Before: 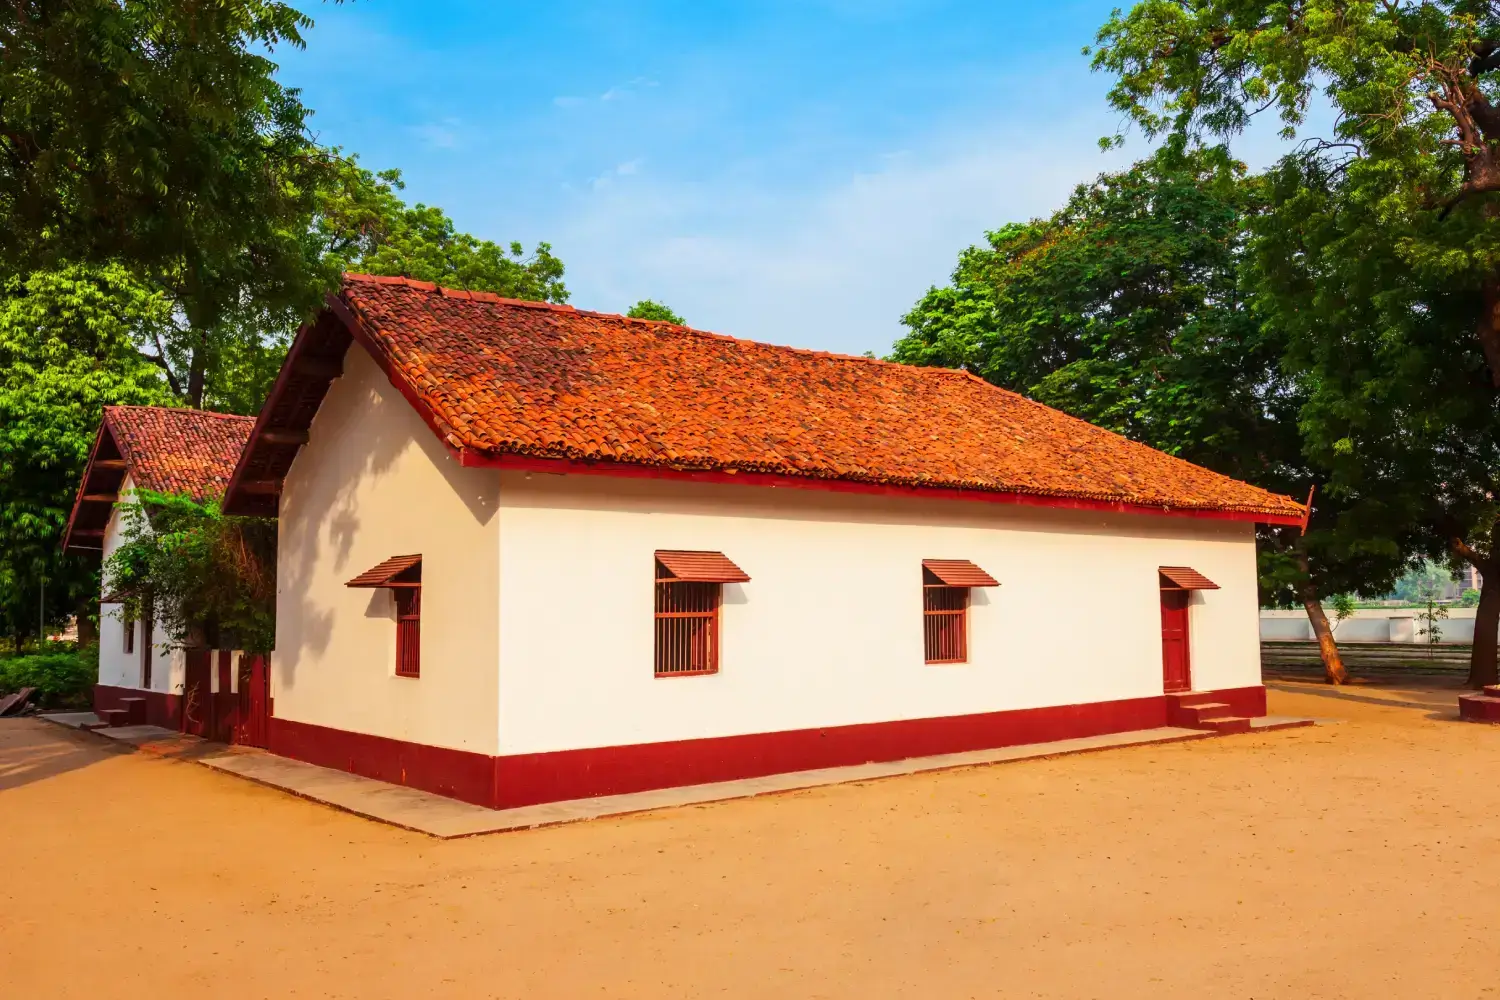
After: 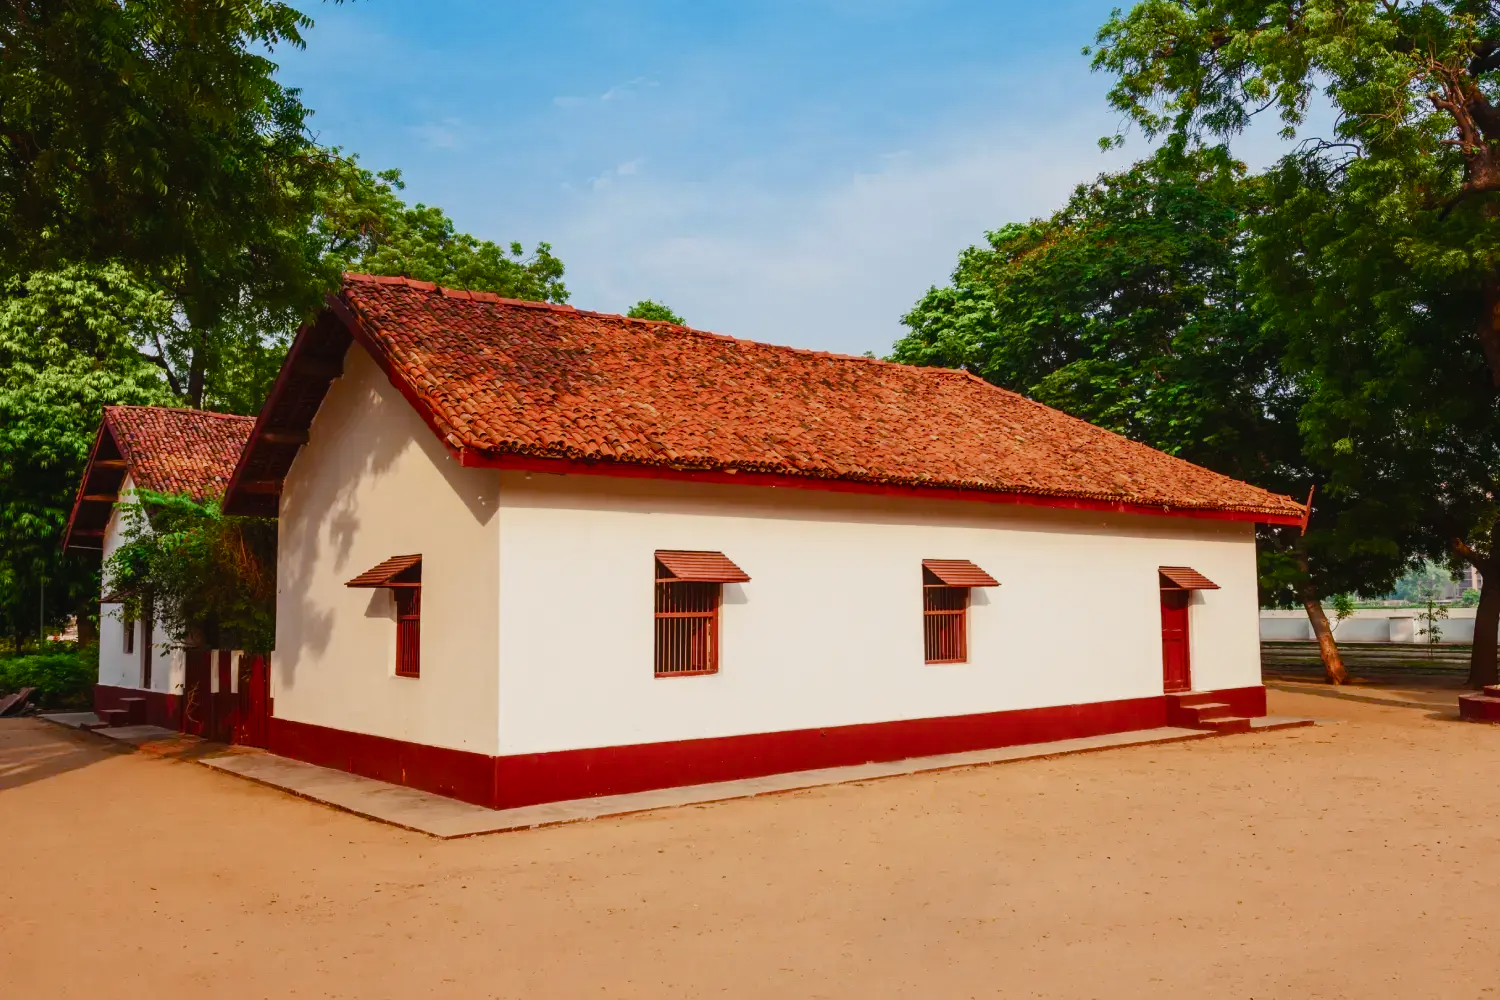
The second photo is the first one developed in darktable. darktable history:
color balance rgb: shadows lift › luminance -10%, shadows lift › chroma 1%, shadows lift › hue 113°, power › luminance -15%, highlights gain › chroma 0.2%, highlights gain › hue 333°, global offset › luminance 0.5%, perceptual saturation grading › global saturation 20%, perceptual saturation grading › highlights -50%, perceptual saturation grading › shadows 25%, contrast -10%
